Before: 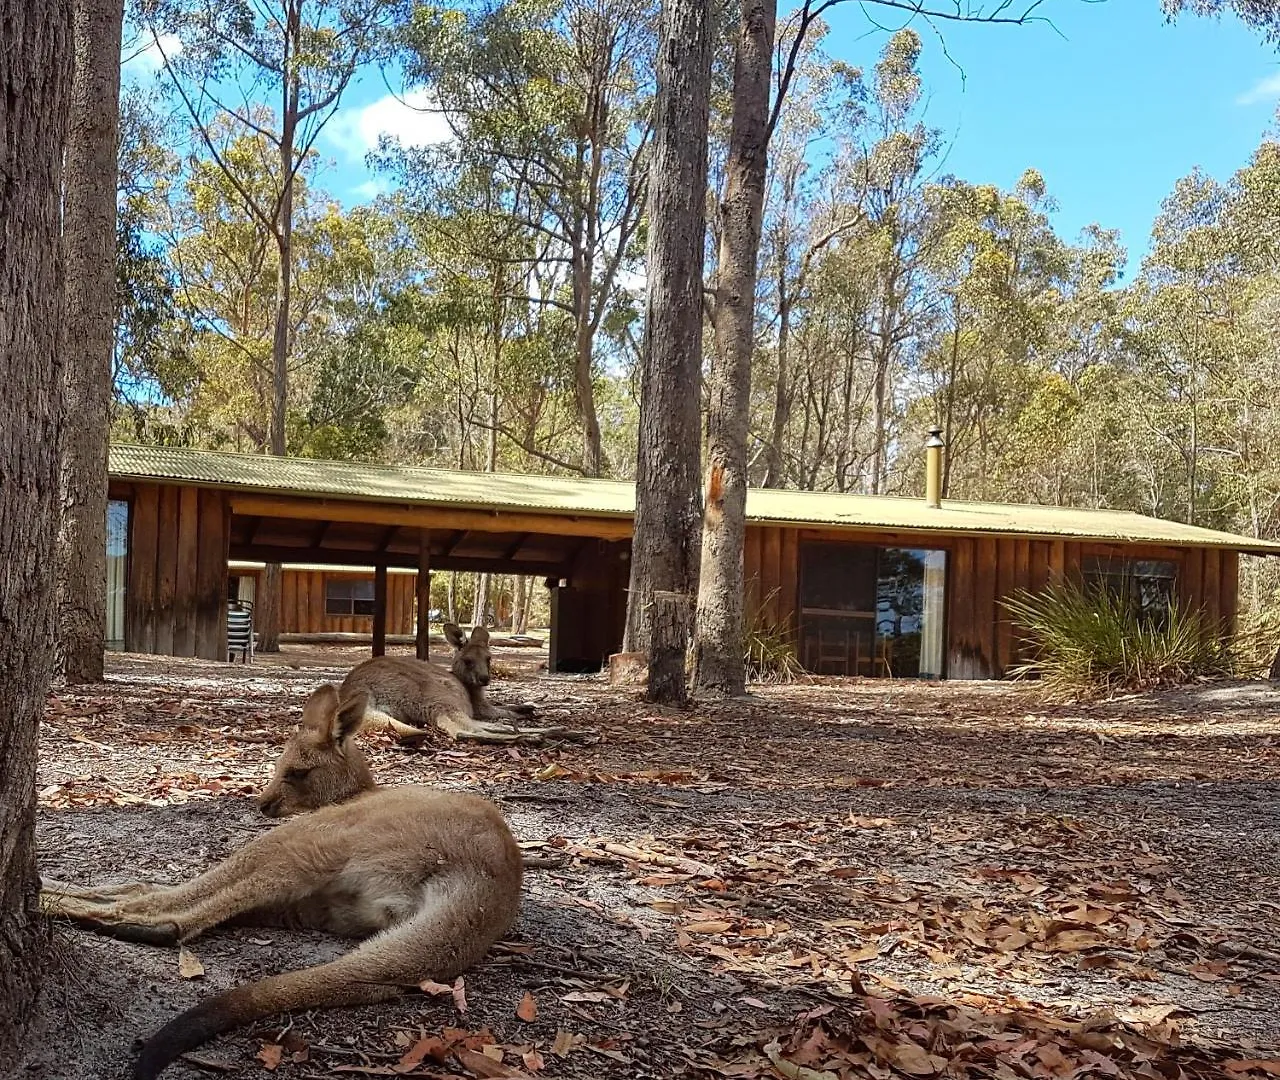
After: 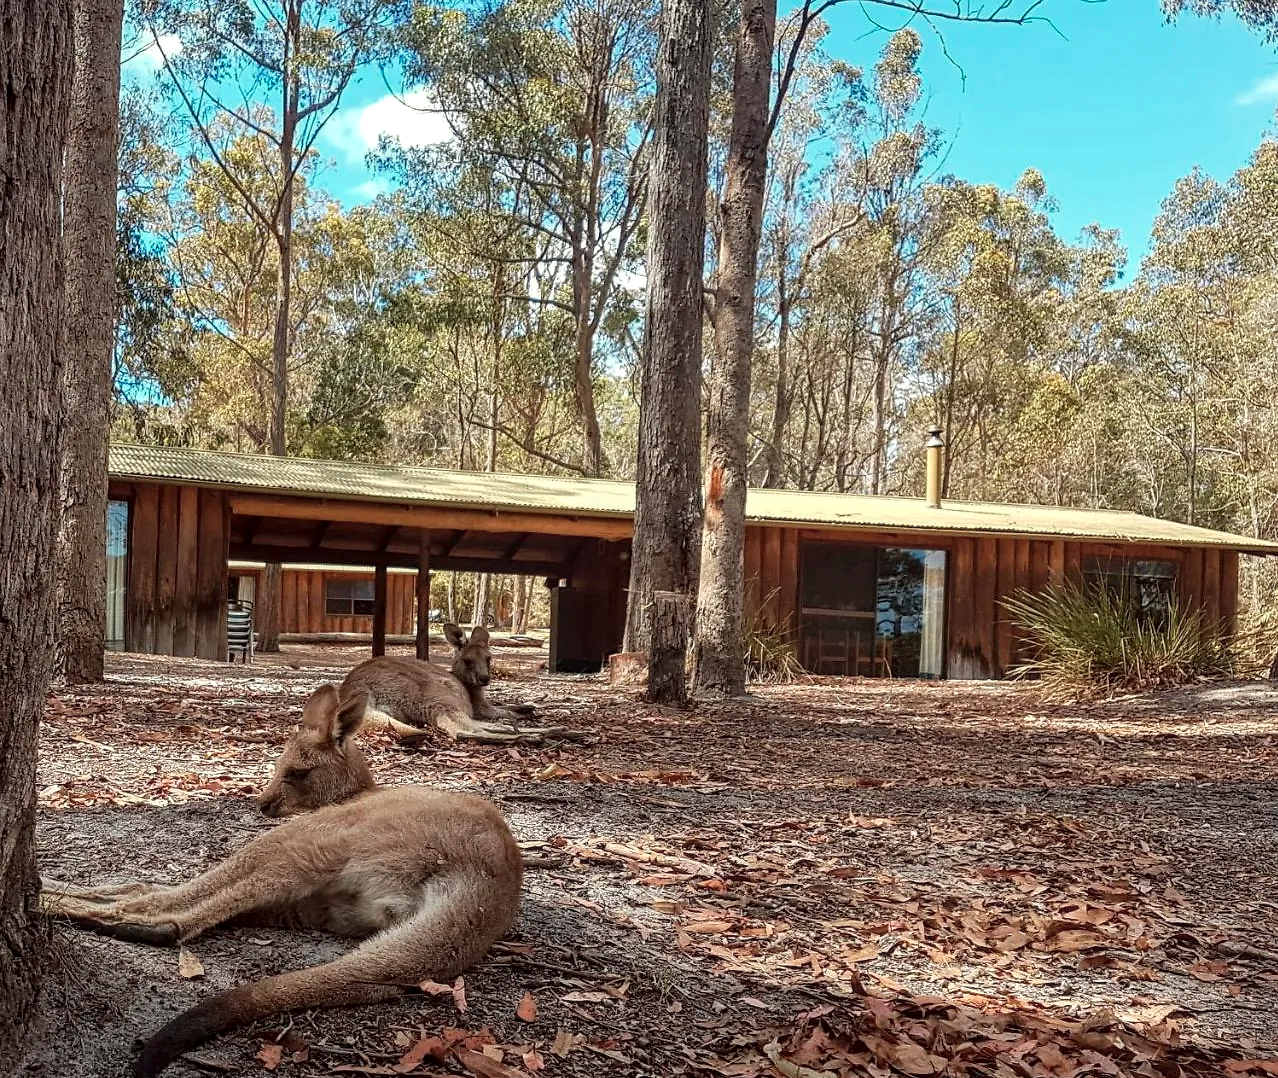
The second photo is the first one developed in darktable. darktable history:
crop: top 0.05%, bottom 0.098%
color correction: highlights a* -9.35, highlights b* -23.15
local contrast: on, module defaults
white balance: red 1.138, green 0.996, blue 0.812
